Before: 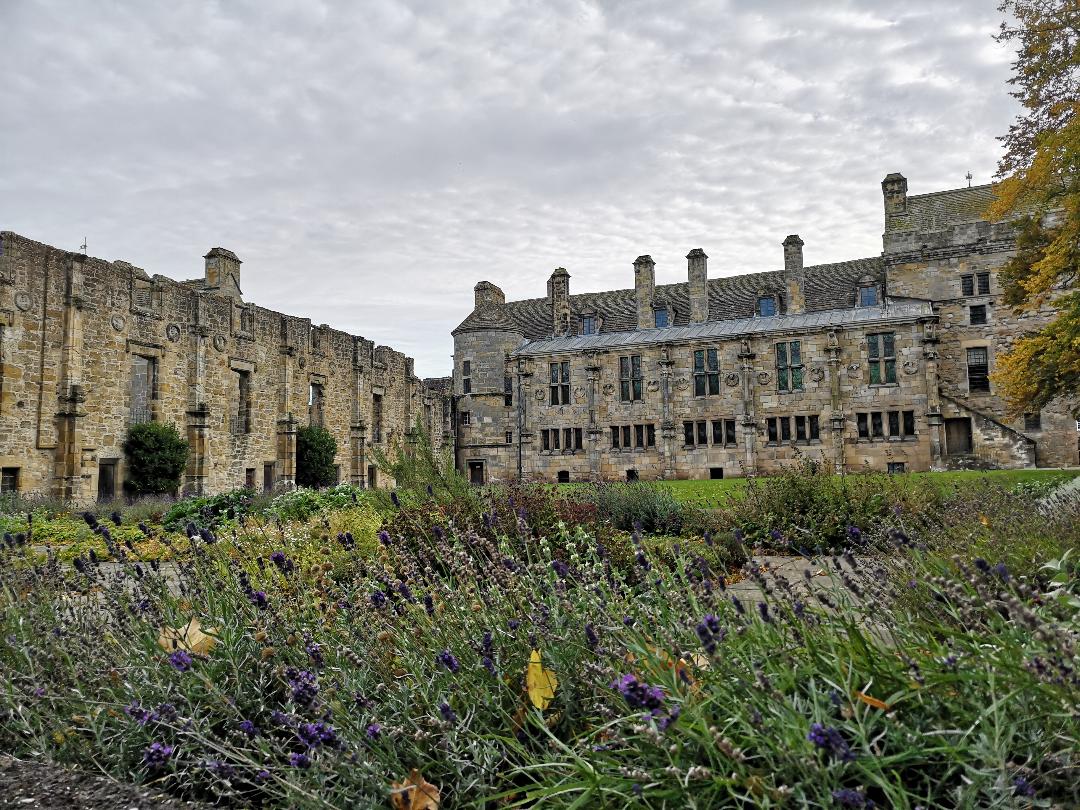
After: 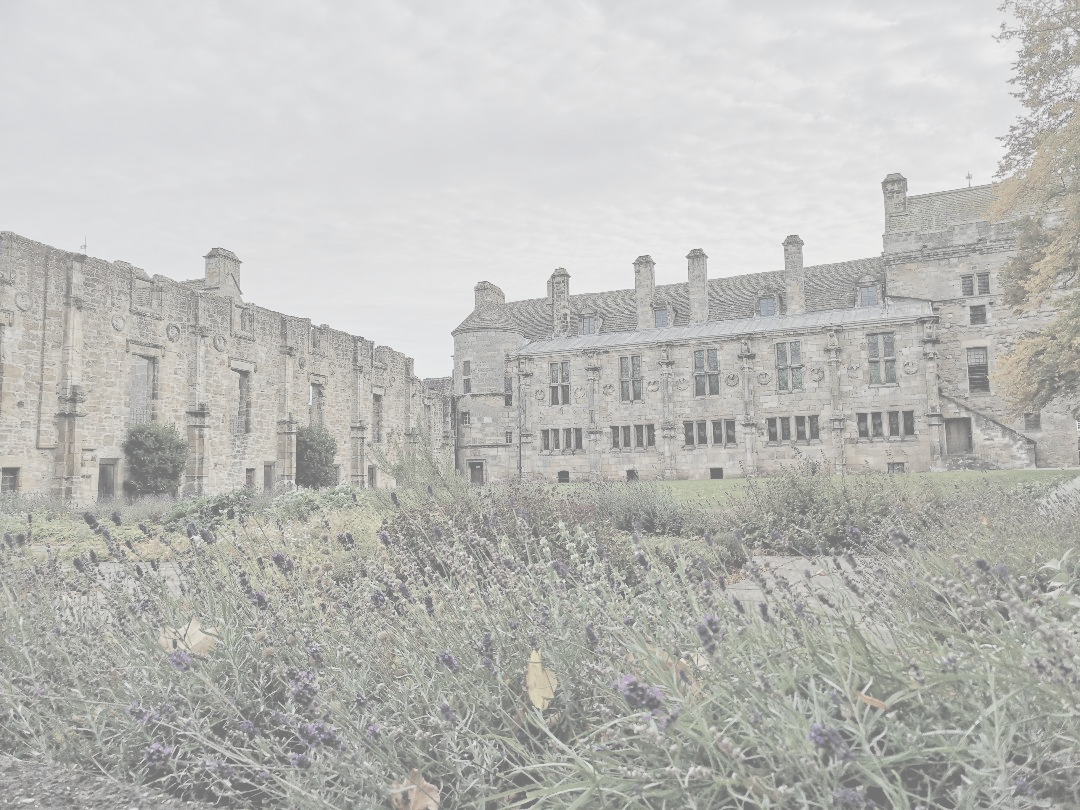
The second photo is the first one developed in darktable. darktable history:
base curve: curves: ch0 [(0, 0) (0.472, 0.508) (1, 1)]
contrast brightness saturation: contrast -0.32, brightness 0.75, saturation -0.78
